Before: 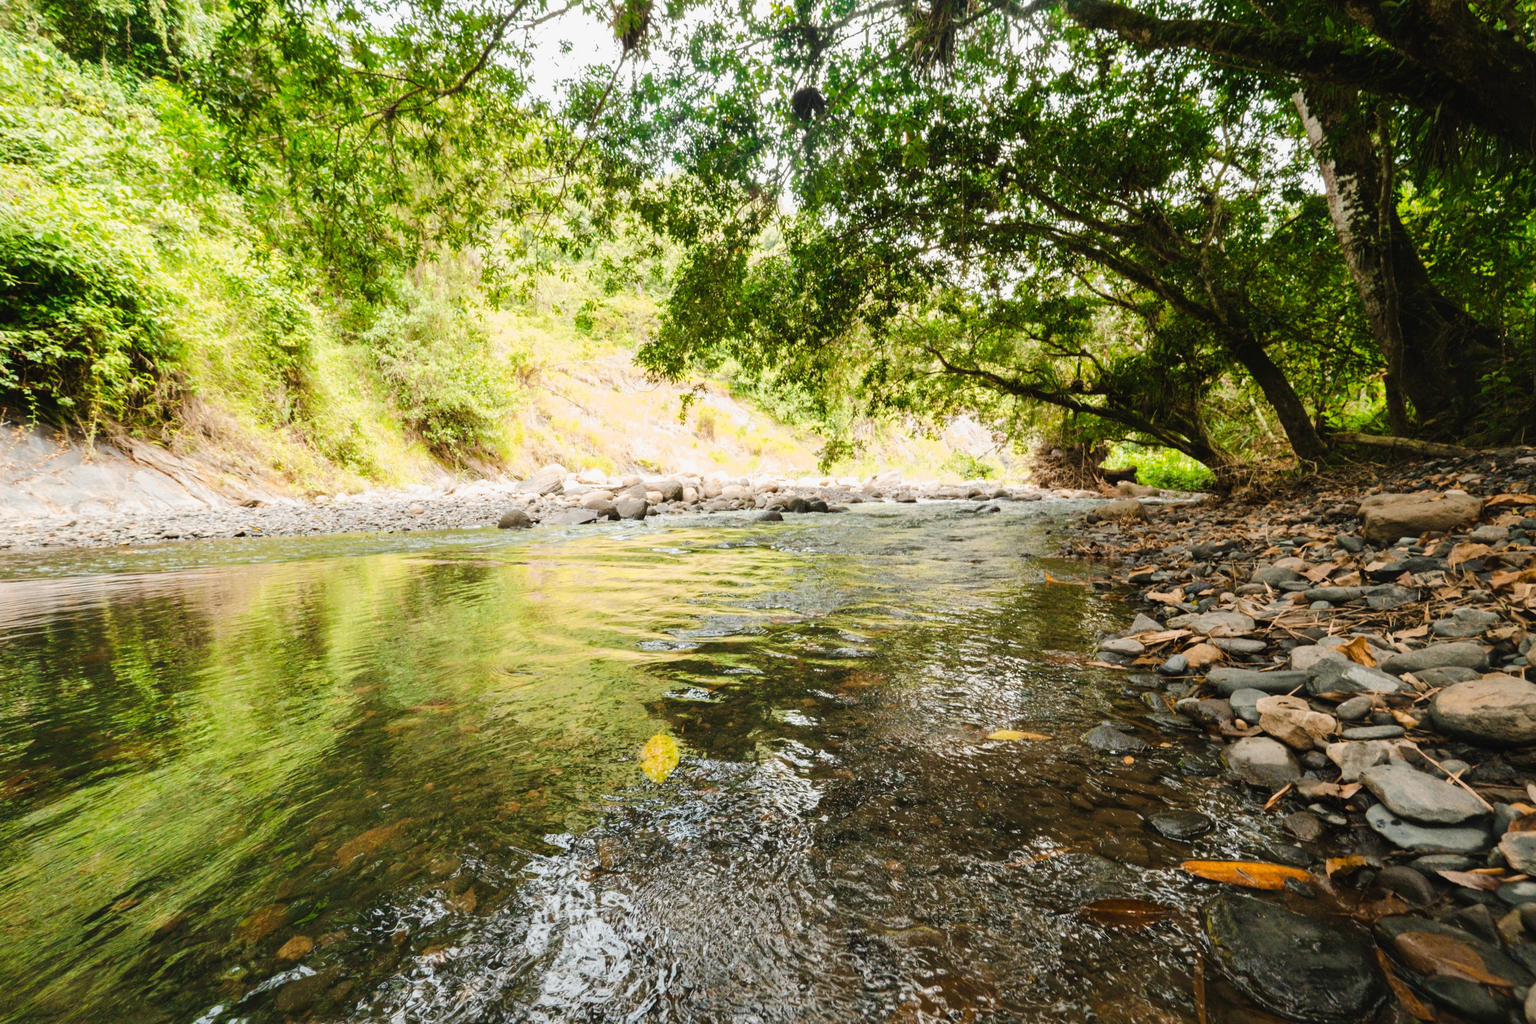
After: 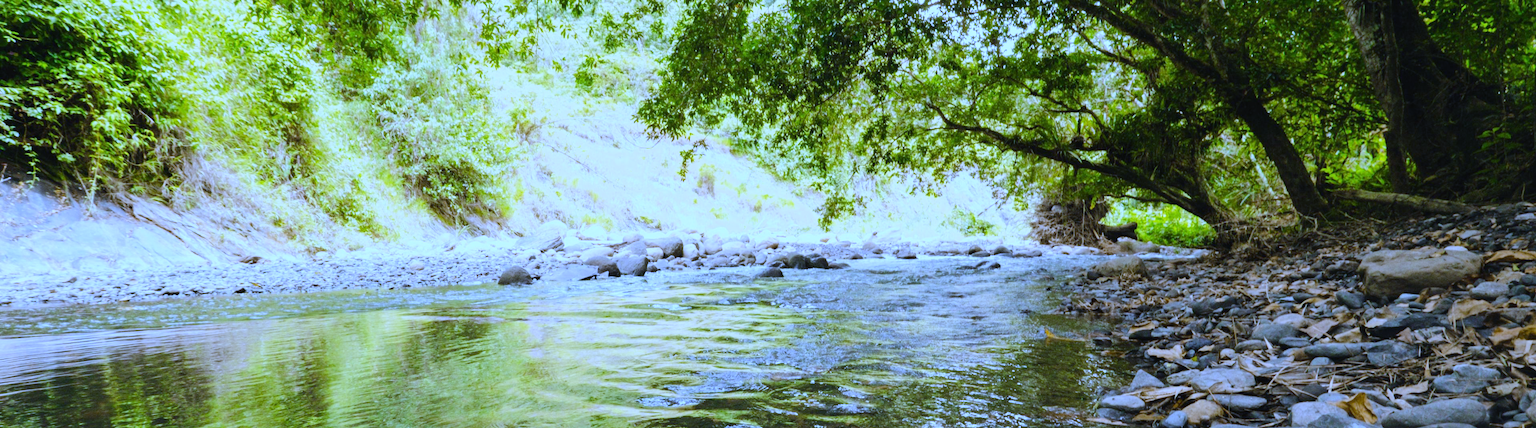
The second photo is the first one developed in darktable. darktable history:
crop and rotate: top 23.84%, bottom 34.294%
white balance: red 0.766, blue 1.537
